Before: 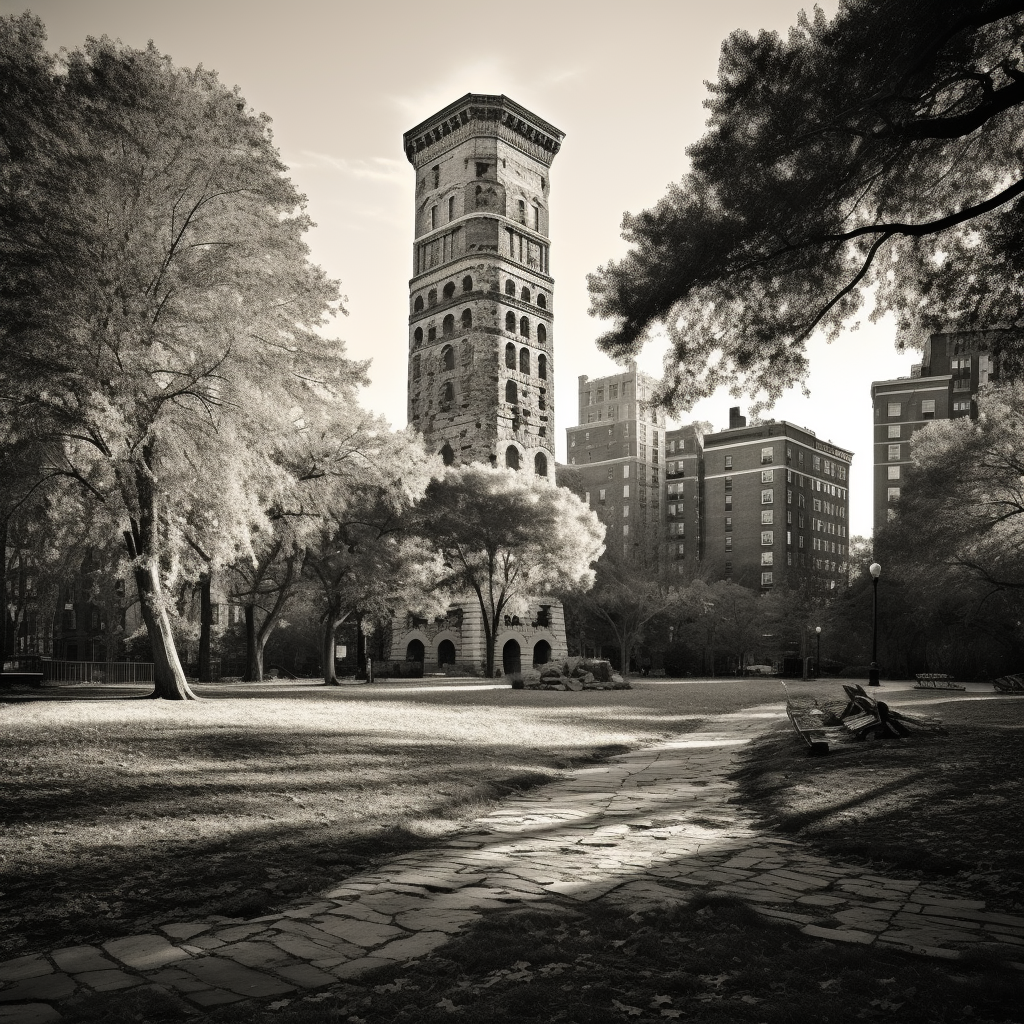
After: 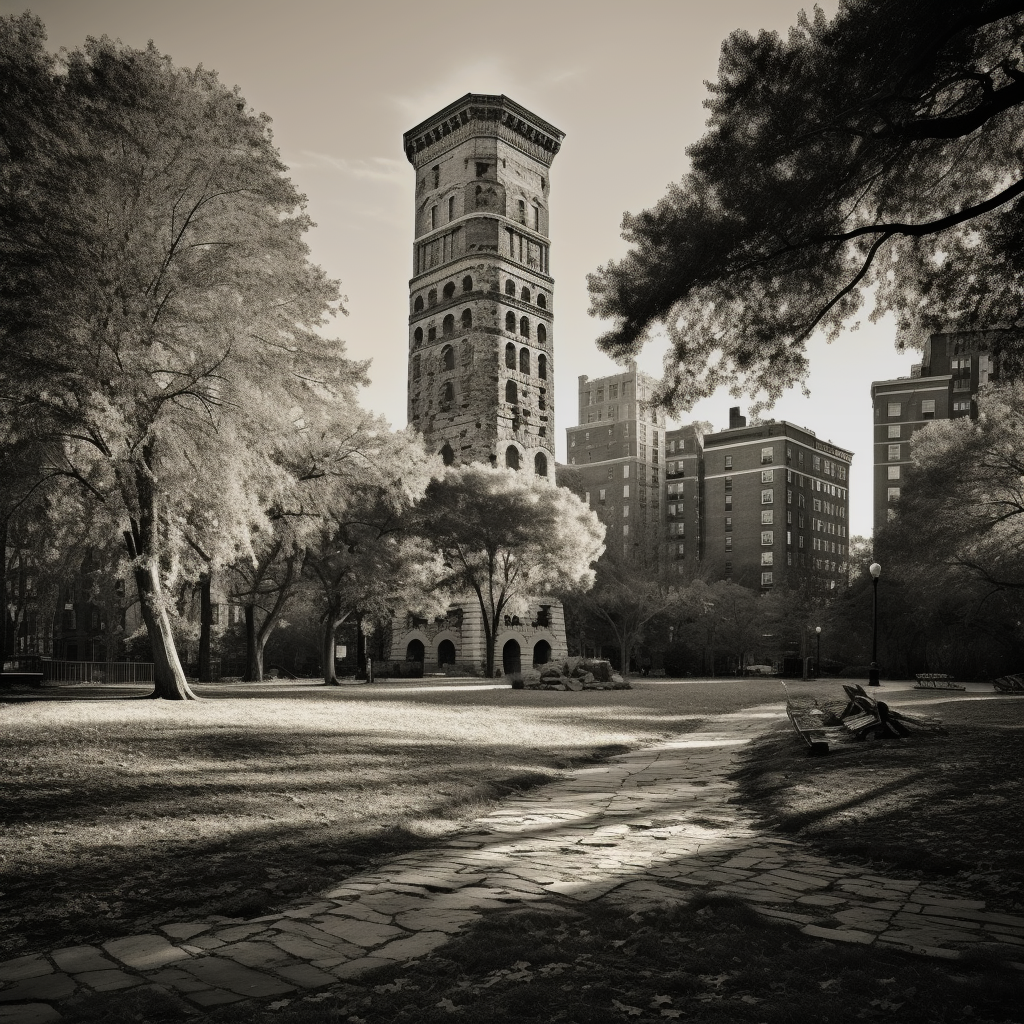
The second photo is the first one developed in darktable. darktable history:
color balance rgb: perceptual saturation grading › global saturation 10%, global vibrance 20%
graduated density: rotation -0.352°, offset 57.64
